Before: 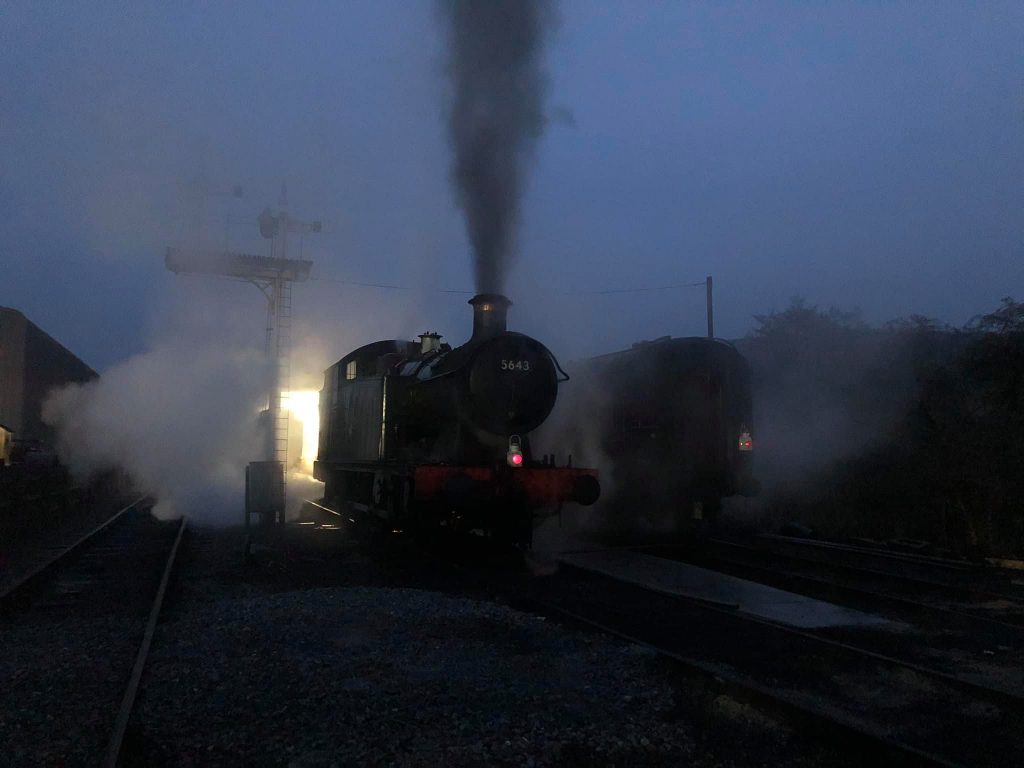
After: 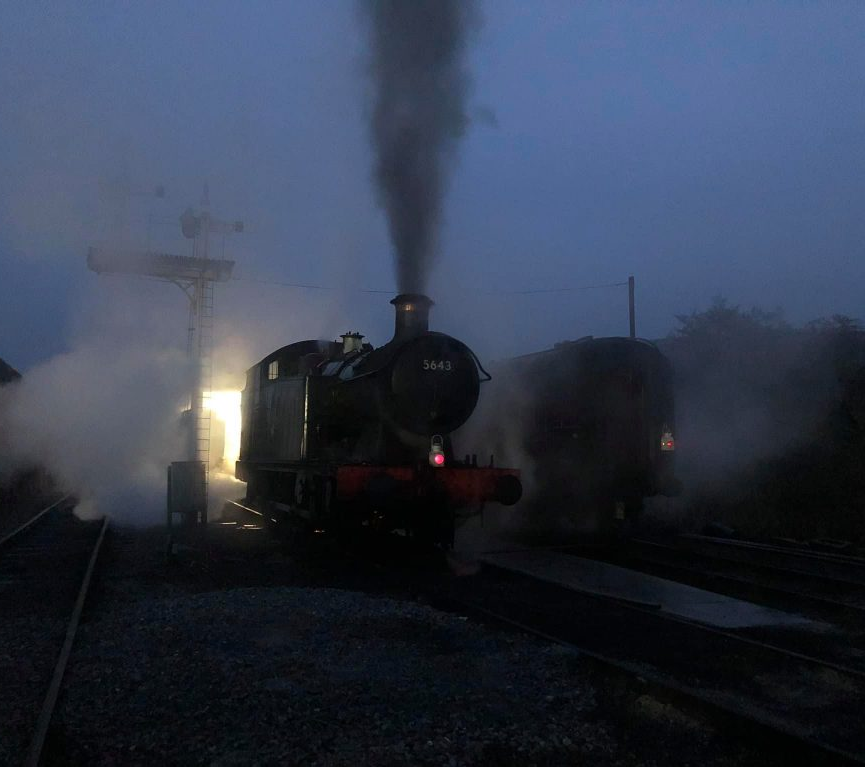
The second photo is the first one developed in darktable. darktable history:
crop: left 7.686%, right 7.835%
